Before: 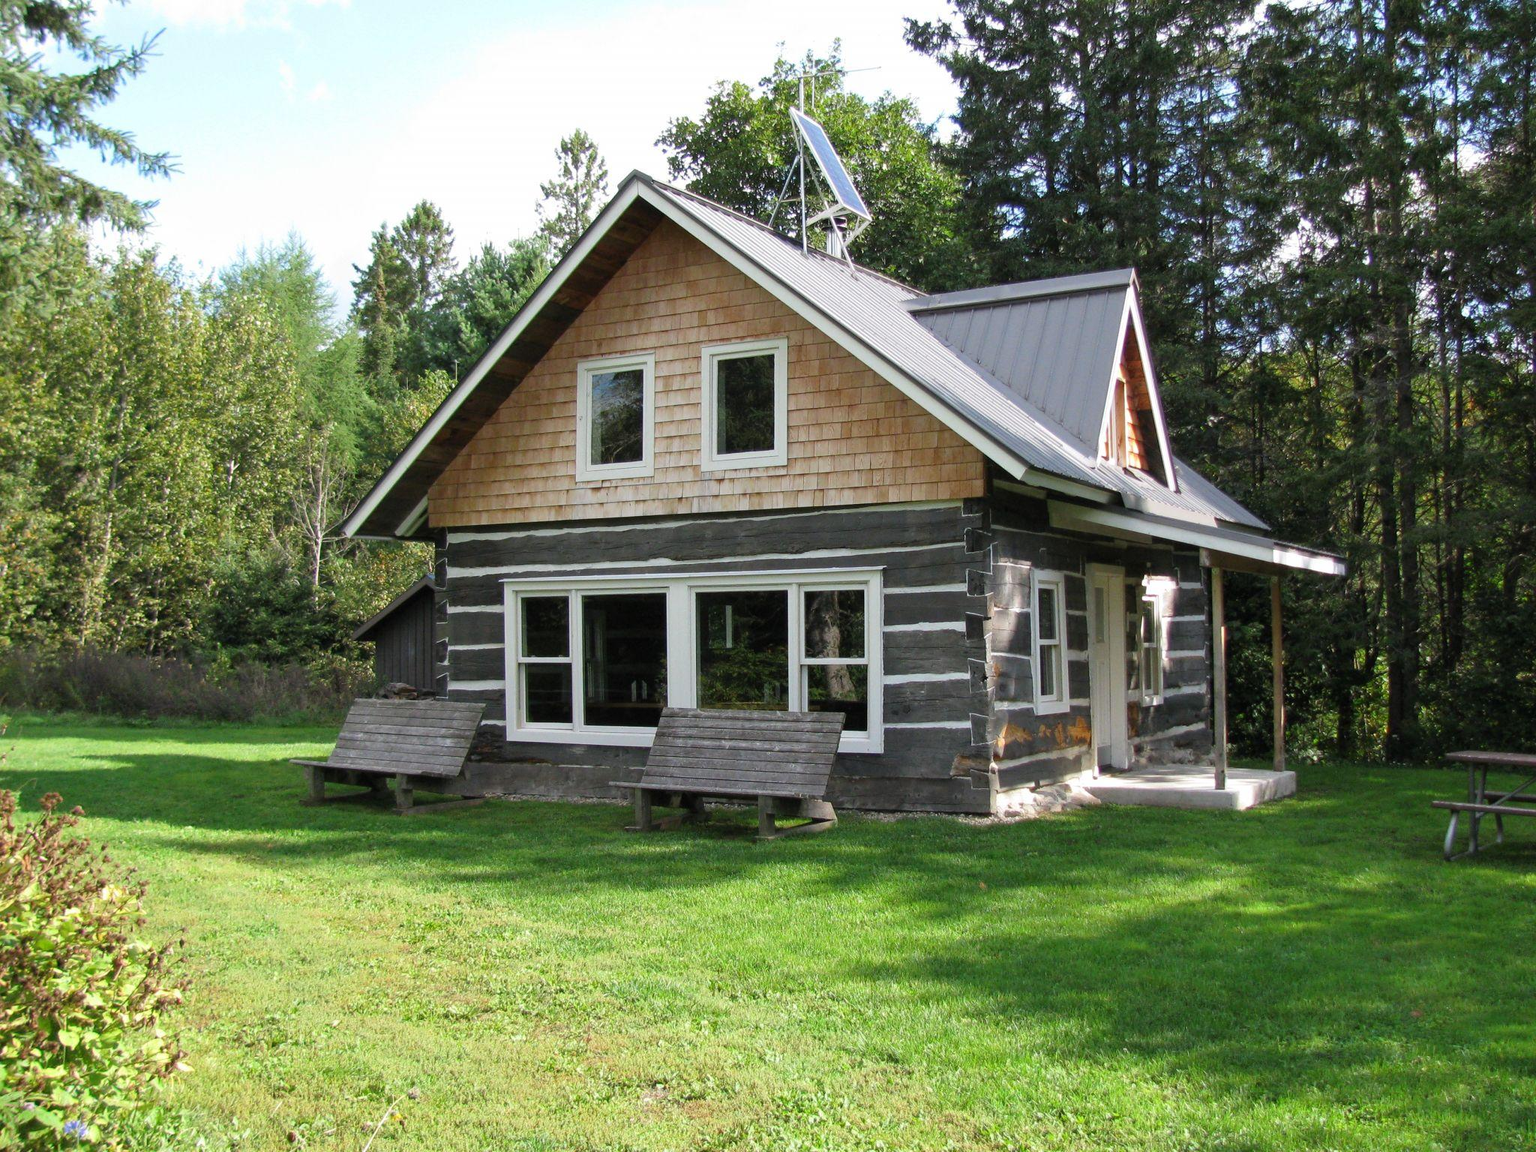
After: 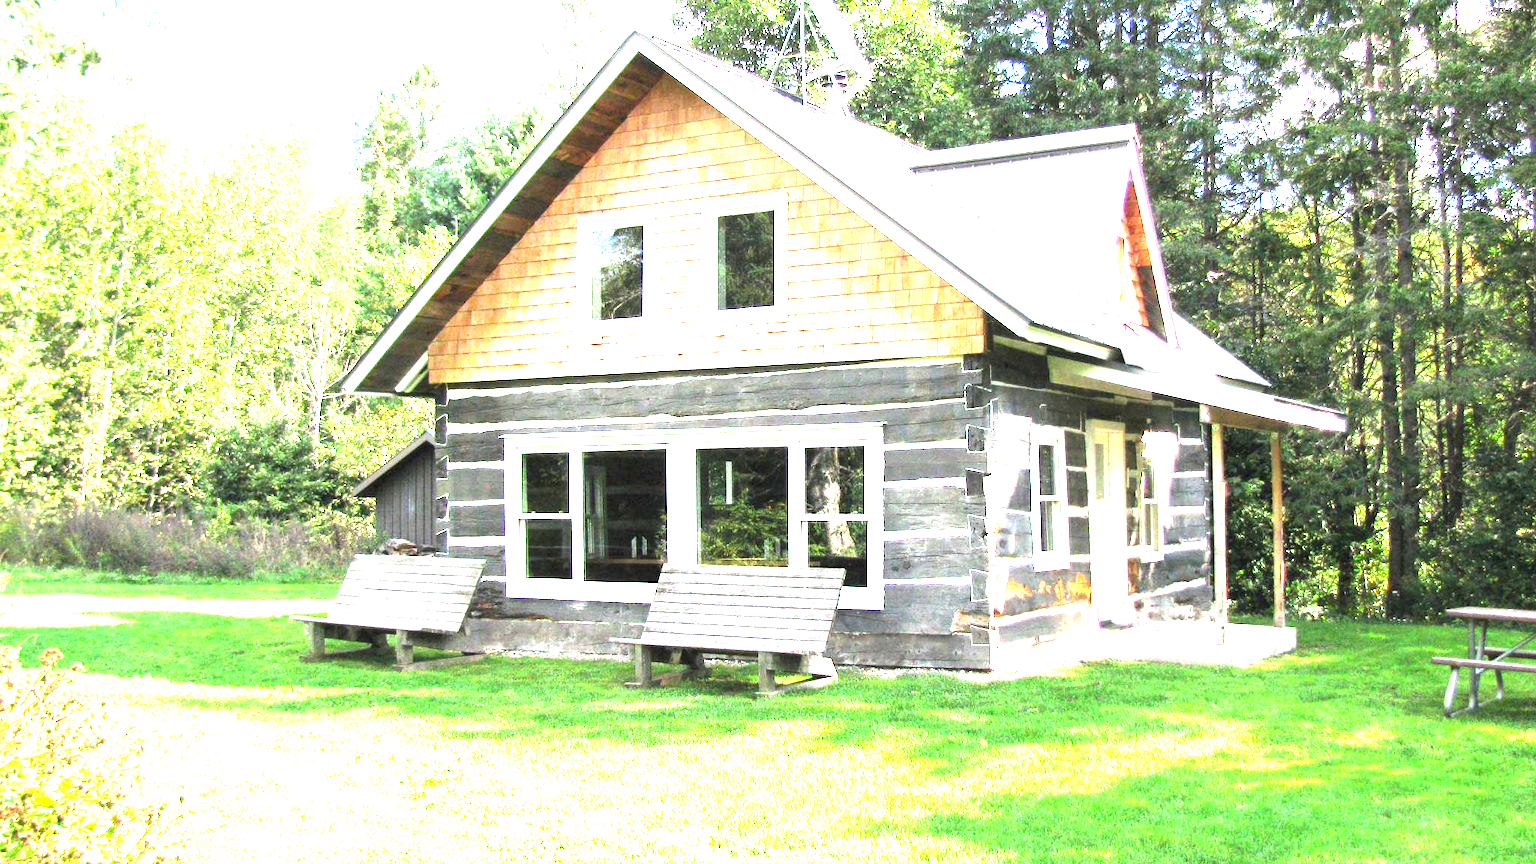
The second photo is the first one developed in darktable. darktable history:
crop and rotate: top 12.5%, bottom 12.5%
levels: levels [0, 0.352, 0.703]
exposure: black level correction 0, exposure 1.9 EV, compensate highlight preservation false
